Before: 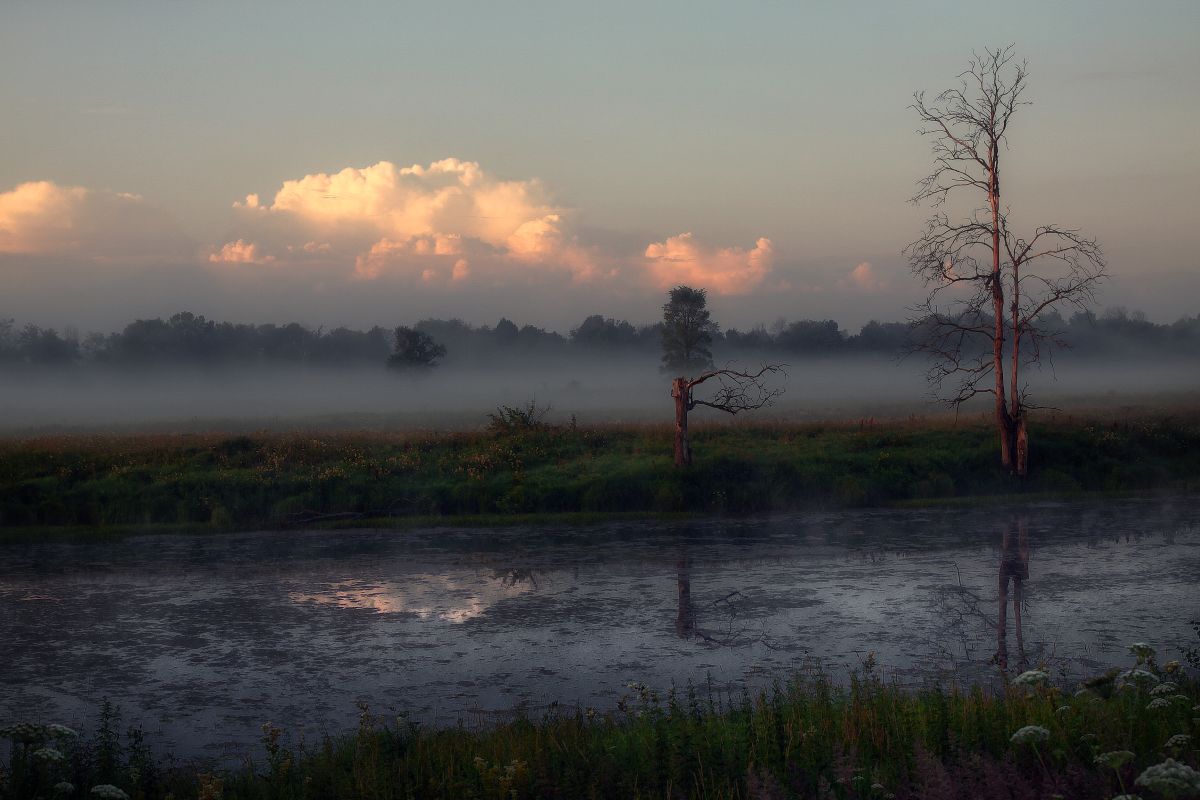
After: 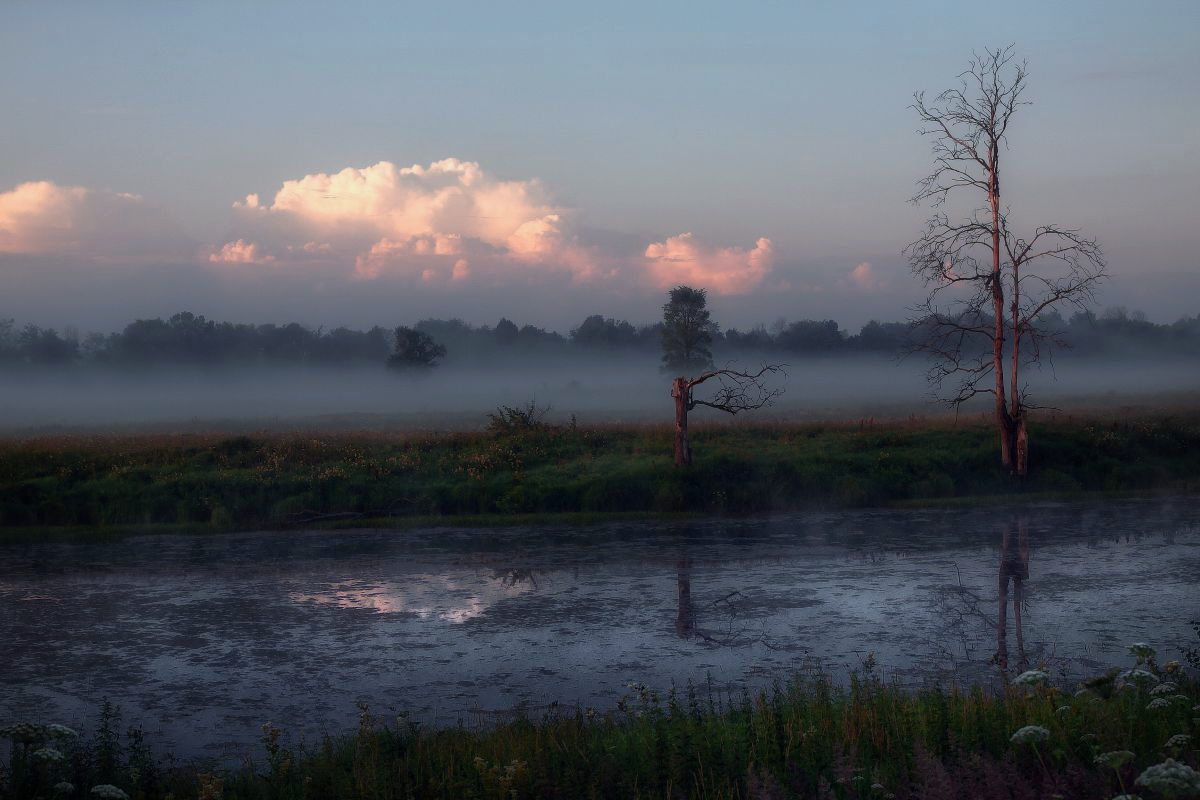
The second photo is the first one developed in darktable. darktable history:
color correction: highlights a* -2.03, highlights b* -18.38
exposure: compensate highlight preservation false
